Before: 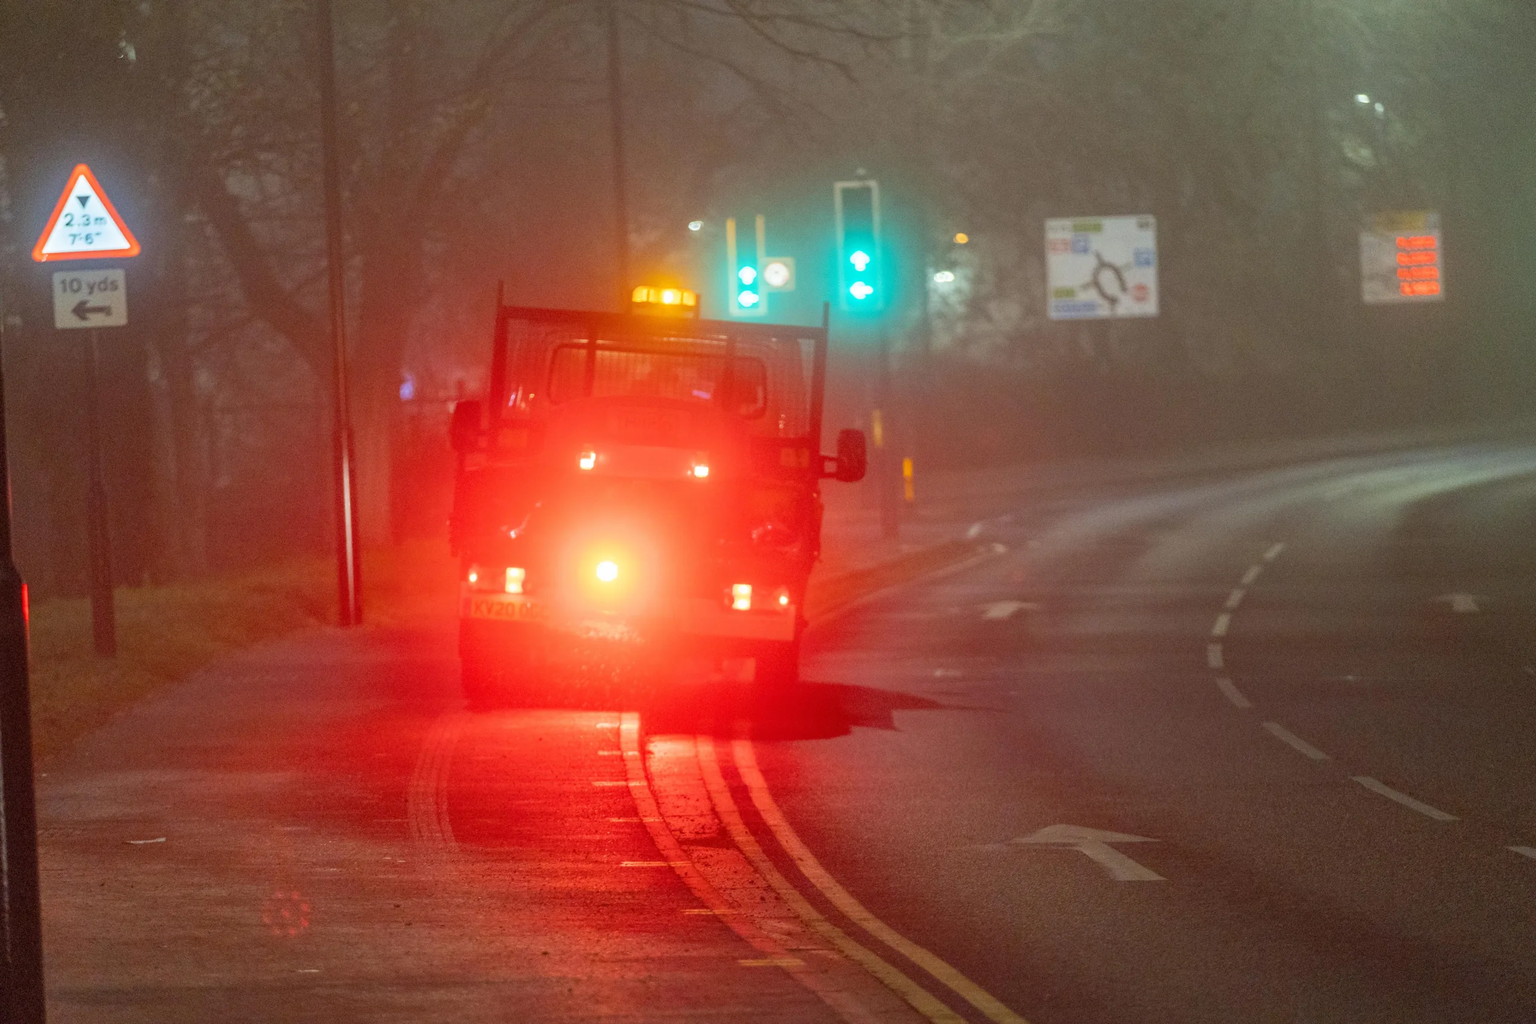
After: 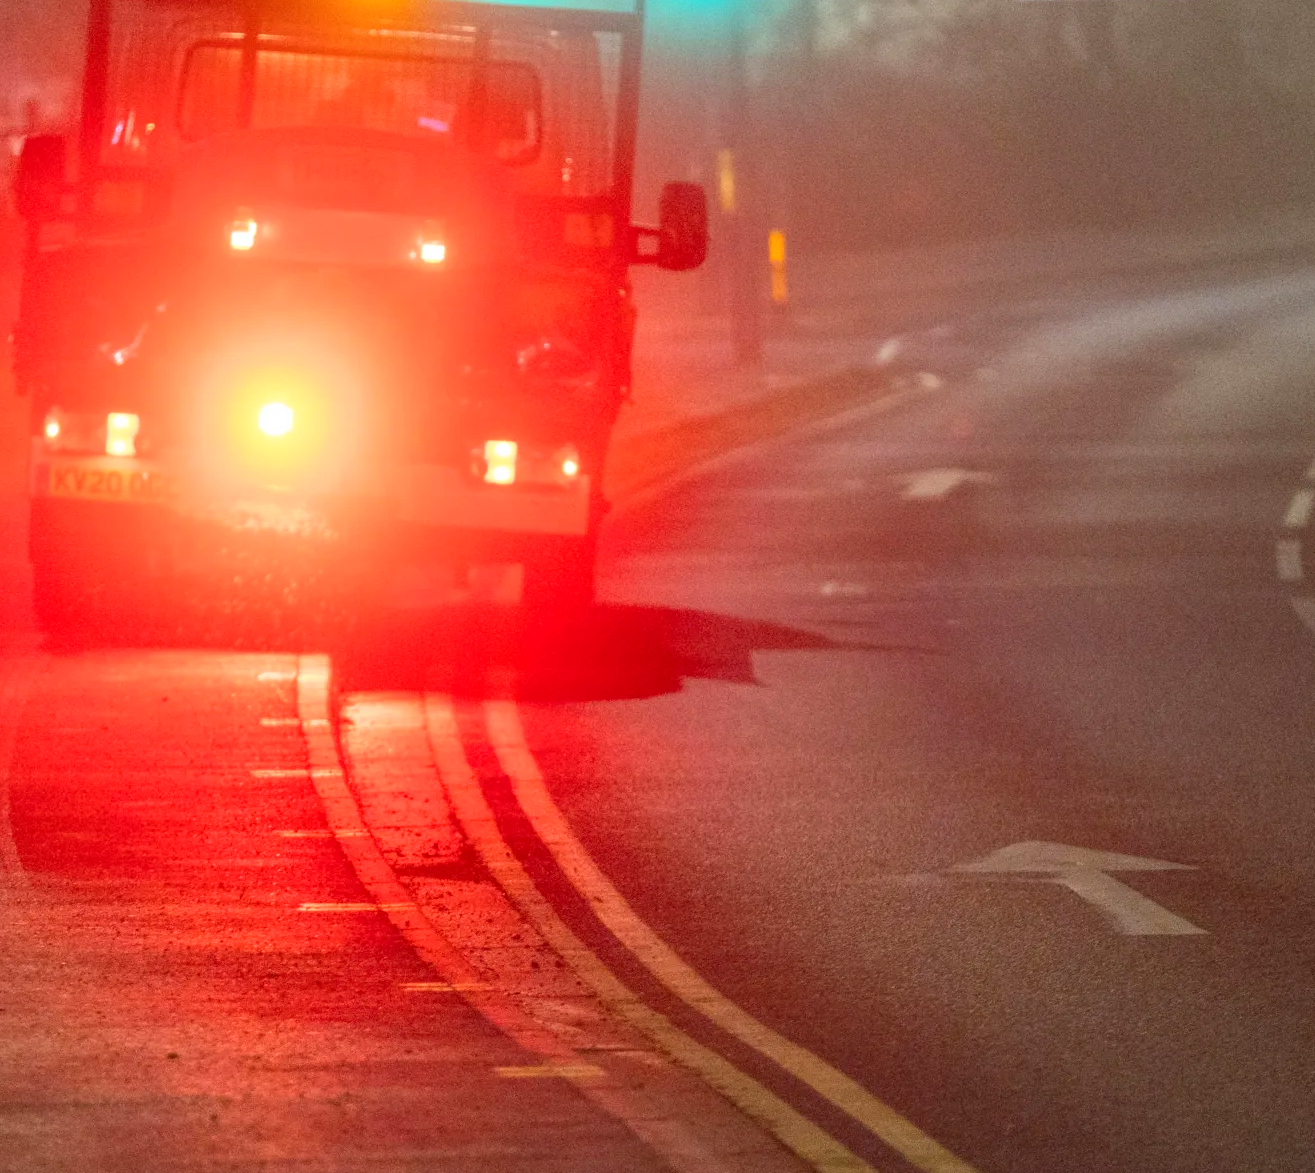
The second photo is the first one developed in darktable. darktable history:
contrast brightness saturation: contrast 0.201, brightness 0.149, saturation 0.137
crop and rotate: left 28.752%, top 31.249%, right 19.842%
